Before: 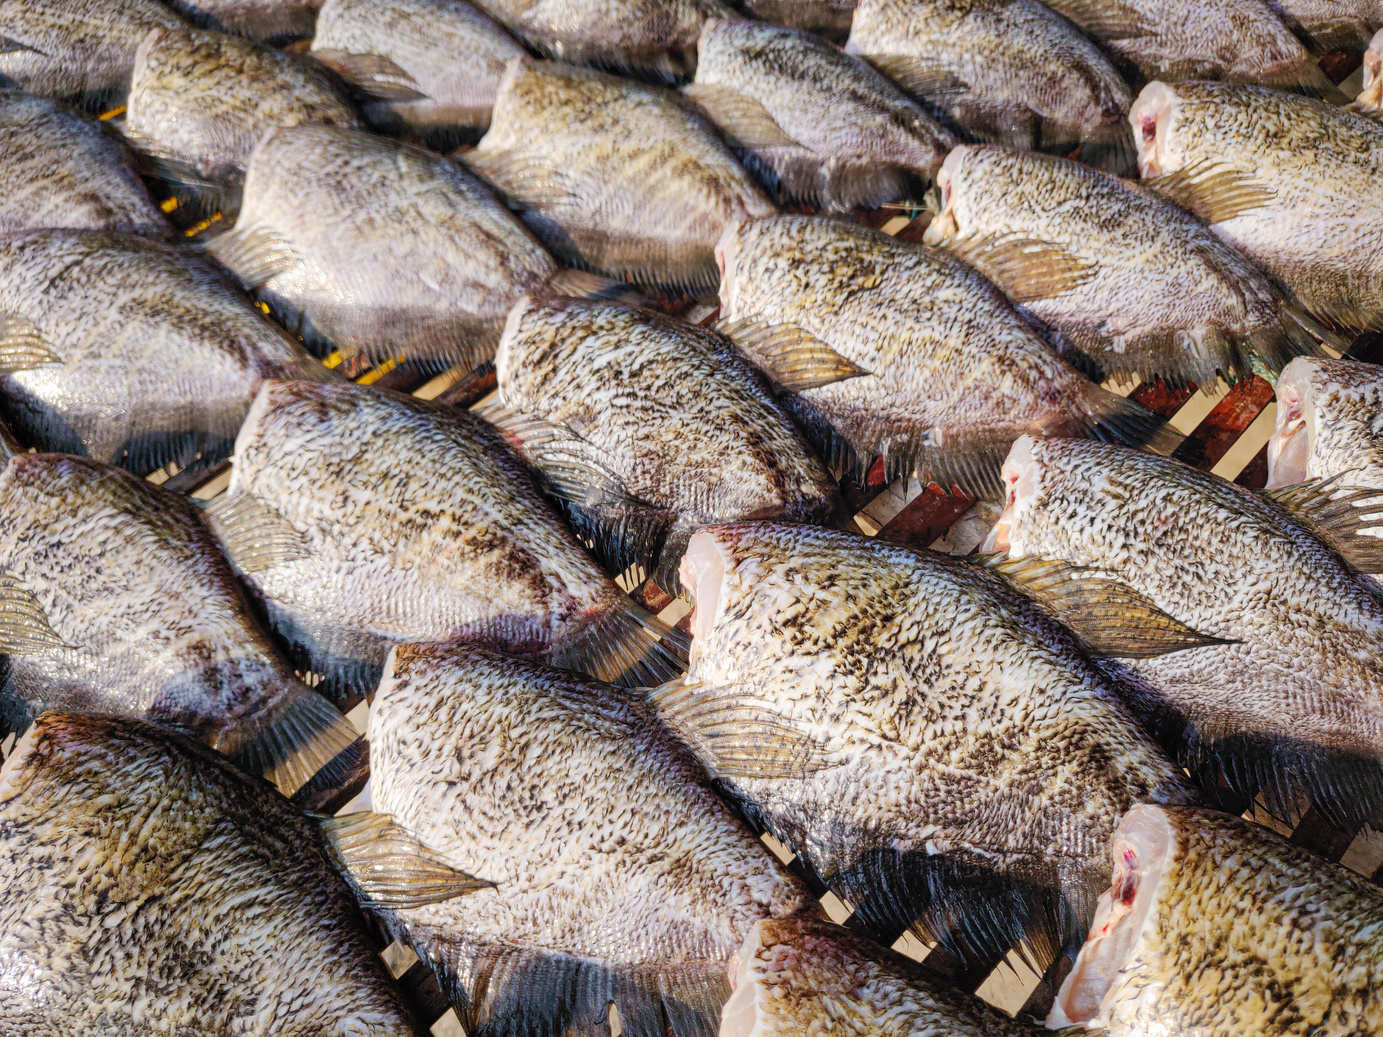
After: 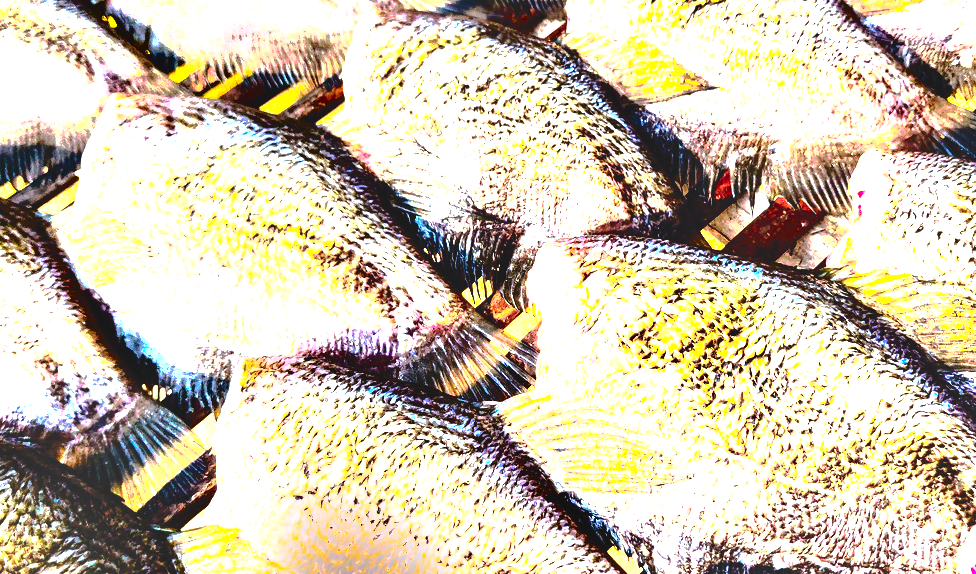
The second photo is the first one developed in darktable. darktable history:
tone curve: curves: ch0 [(0, 0) (0.003, 0.313) (0.011, 0.317) (0.025, 0.317) (0.044, 0.322) (0.069, 0.327) (0.1, 0.335) (0.136, 0.347) (0.177, 0.364) (0.224, 0.384) (0.277, 0.421) (0.335, 0.459) (0.399, 0.501) (0.468, 0.554) (0.543, 0.611) (0.623, 0.679) (0.709, 0.751) (0.801, 0.804) (0.898, 0.844) (1, 1)], preserve colors none
crop: left 11.123%, top 27.61%, right 18.3%, bottom 17.034%
color balance rgb: linear chroma grading › global chroma 16.62%, perceptual saturation grading › highlights -8.63%, perceptual saturation grading › mid-tones 18.66%, perceptual saturation grading › shadows 28.49%, perceptual brilliance grading › highlights 14.22%, perceptual brilliance grading › shadows -18.96%, global vibrance 27.71%
exposure: black level correction 0, exposure 2.327 EV, compensate exposure bias true, compensate highlight preservation false
shadows and highlights: shadows 37.27, highlights -28.18, soften with gaussian
